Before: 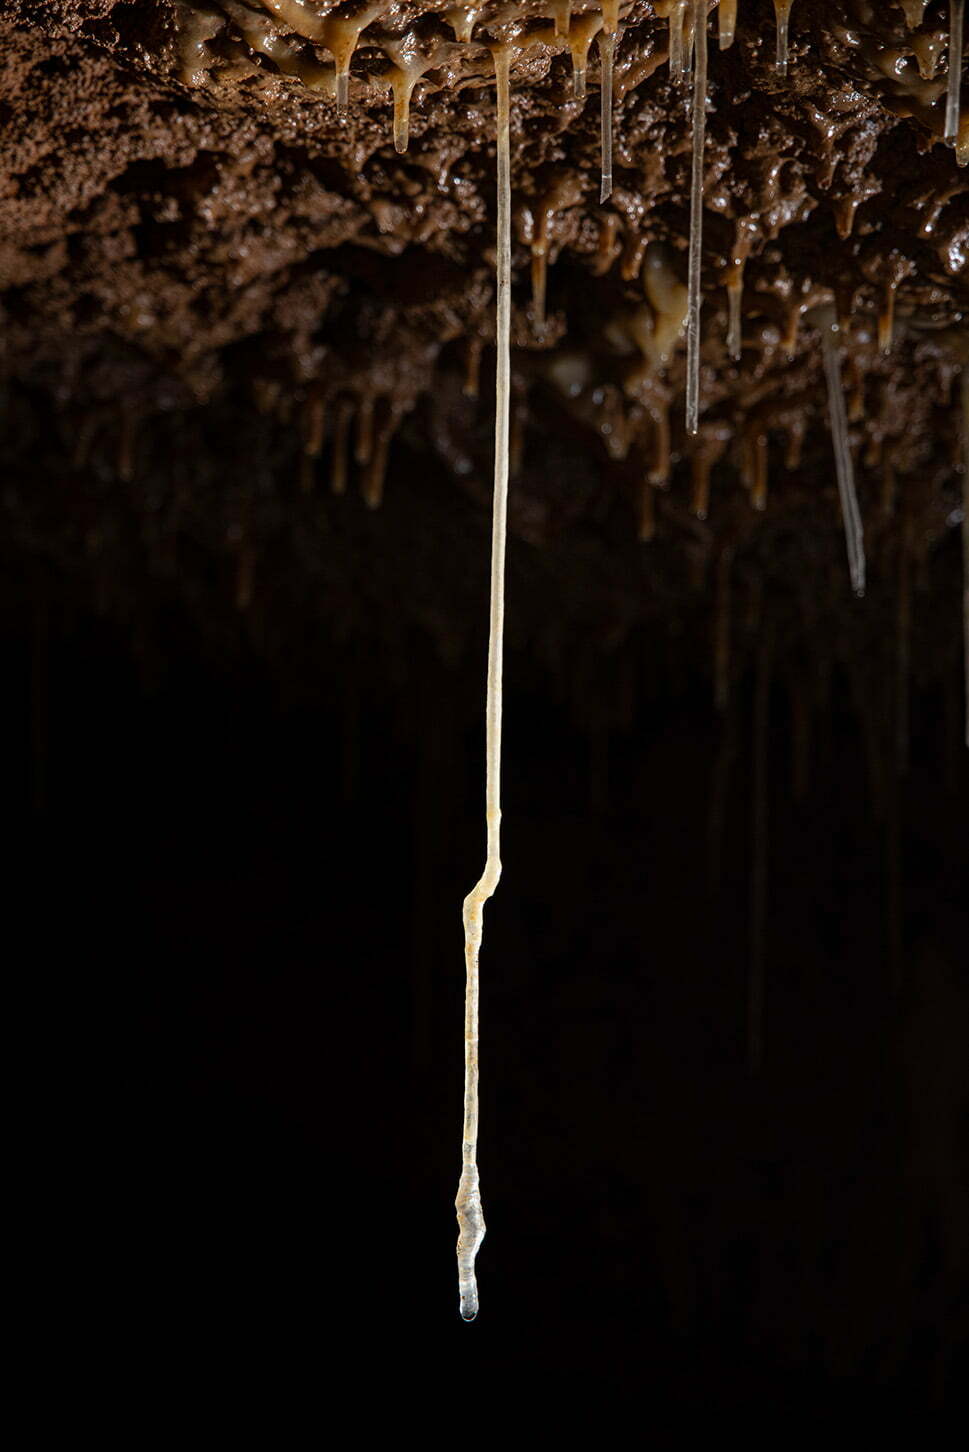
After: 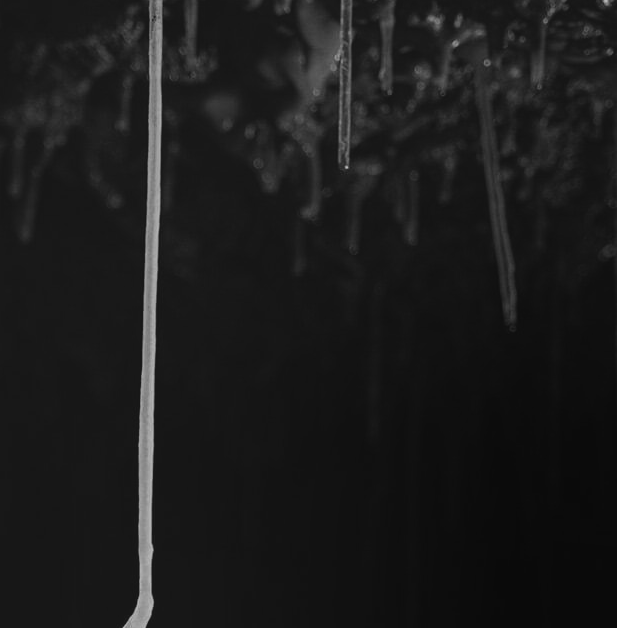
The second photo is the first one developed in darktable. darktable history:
crop: left 36.005%, top 18.293%, right 0.31%, bottom 38.444%
exposure: black level correction -0.016, exposure -1.018 EV, compensate highlight preservation false
tone equalizer: -8 EV -1.84 EV, -7 EV -1.16 EV, -6 EV -1.62 EV, smoothing diameter 25%, edges refinement/feathering 10, preserve details guided filter
contrast brightness saturation: saturation -1
